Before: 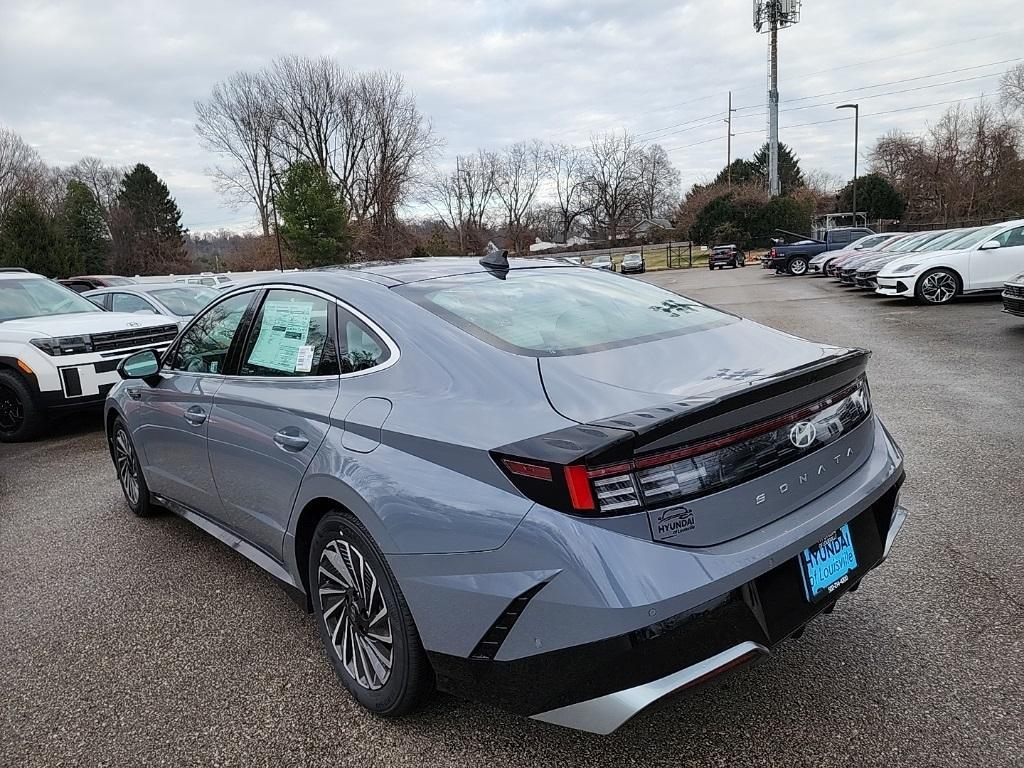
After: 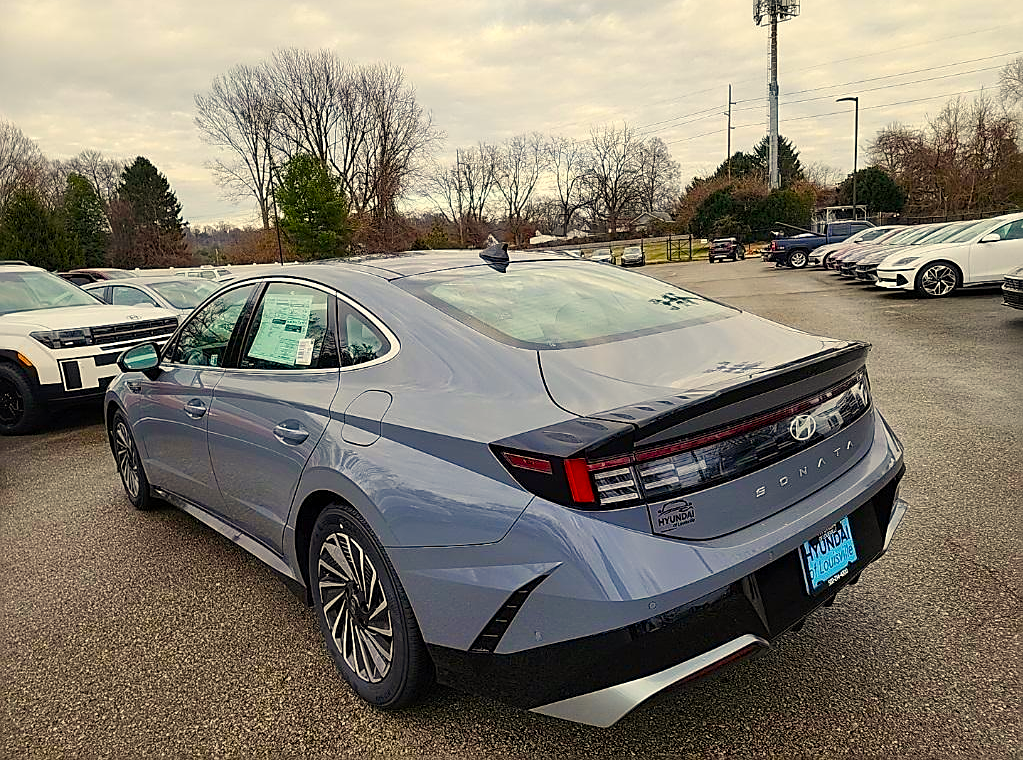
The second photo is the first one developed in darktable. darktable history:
sharpen: on, module defaults
color correction: highlights a* 2.54, highlights b* 22.78
crop: top 0.926%, right 0.053%
color balance rgb: linear chroma grading › global chroma 15.363%, perceptual saturation grading › global saturation 20%, perceptual saturation grading › highlights -25.155%, perceptual saturation grading › shadows 50.2%
